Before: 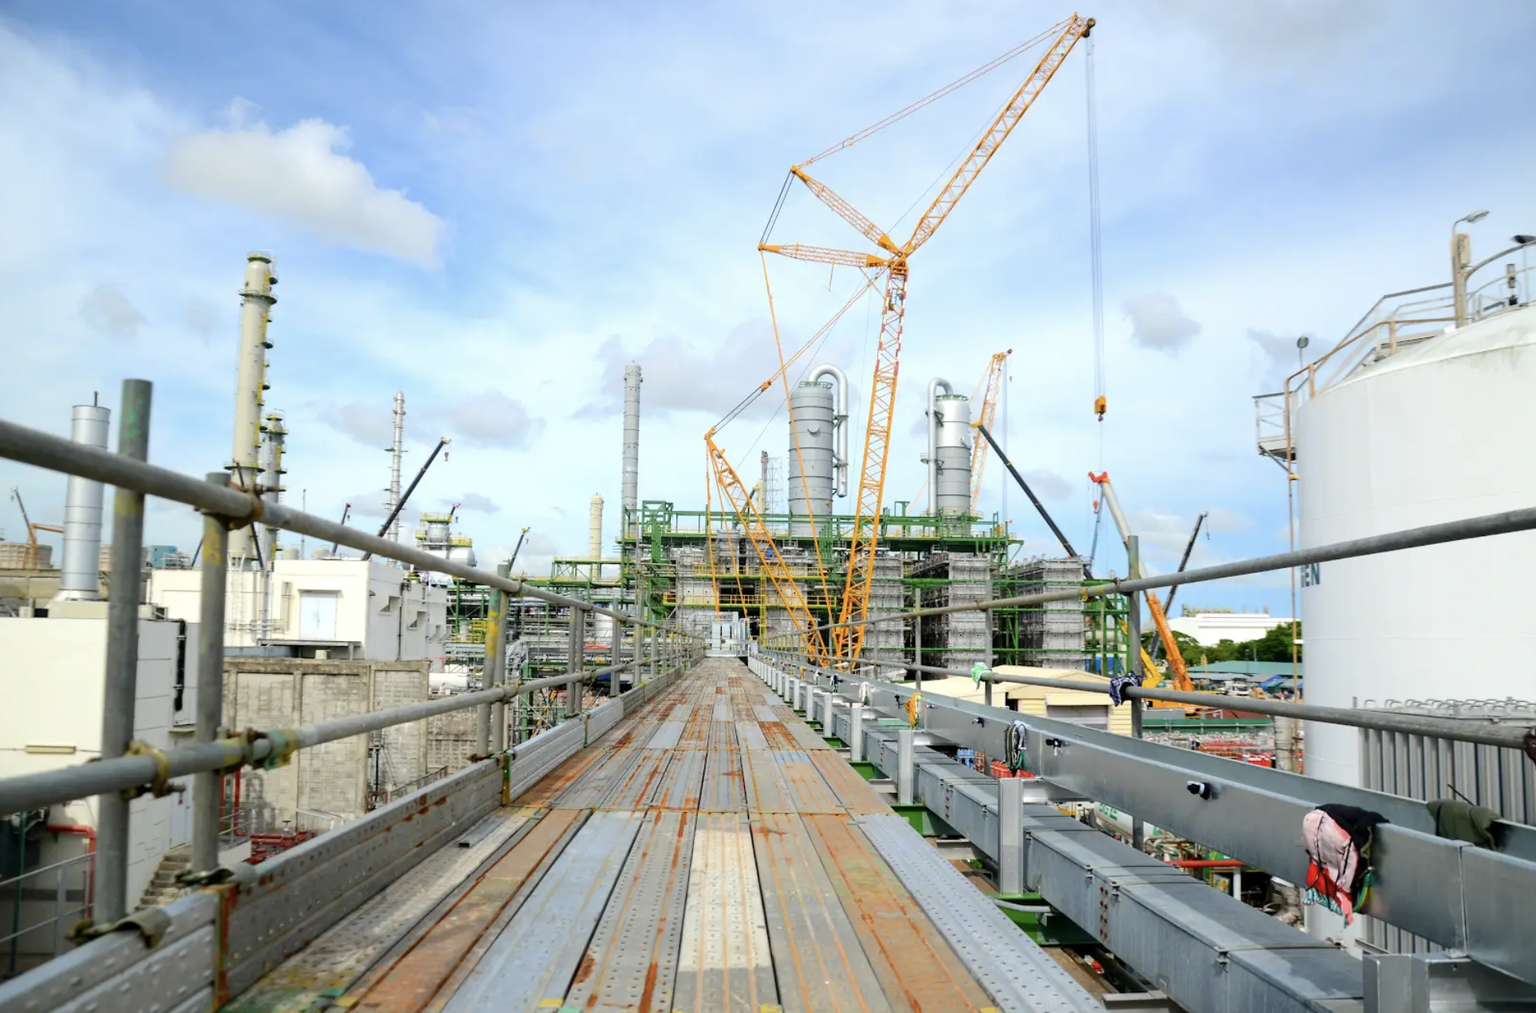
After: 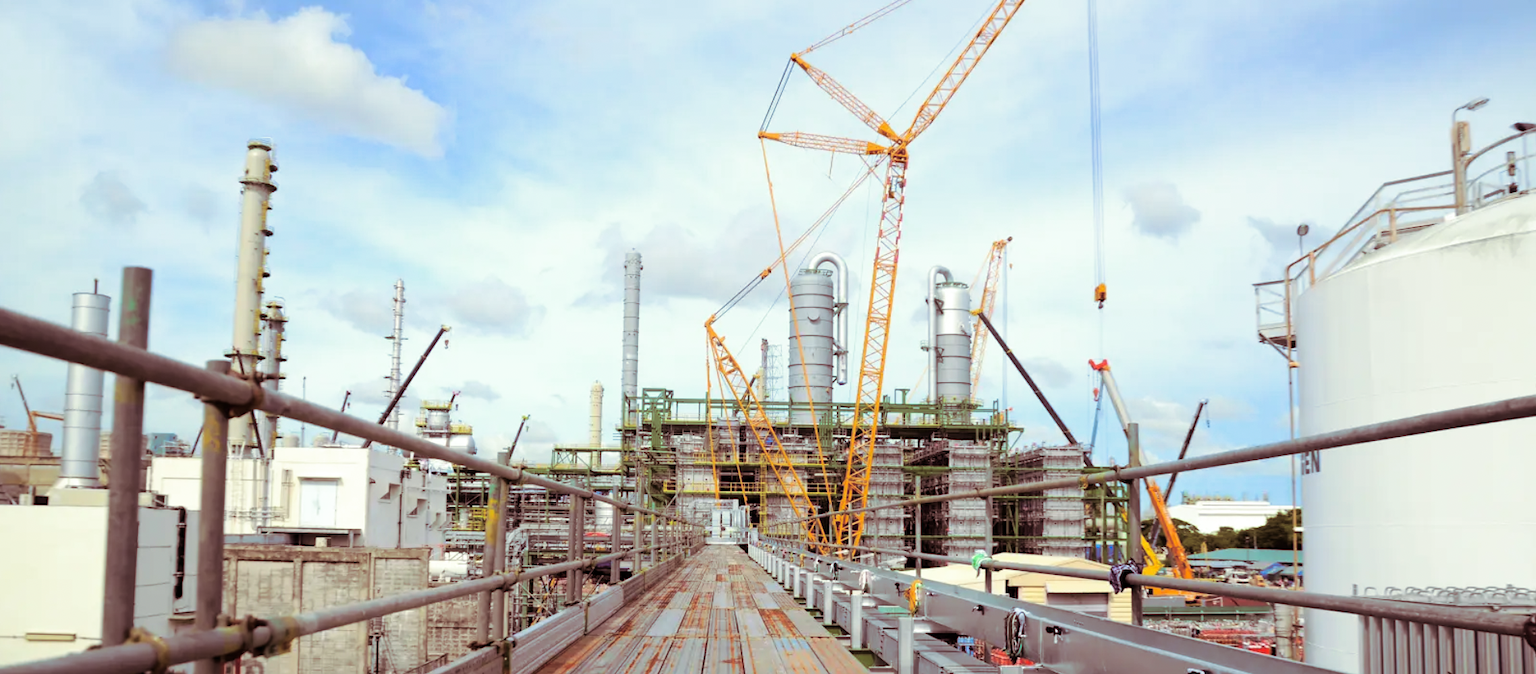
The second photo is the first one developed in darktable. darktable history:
split-toning: on, module defaults
crop: top 11.166%, bottom 22.168%
tone equalizer: on, module defaults
